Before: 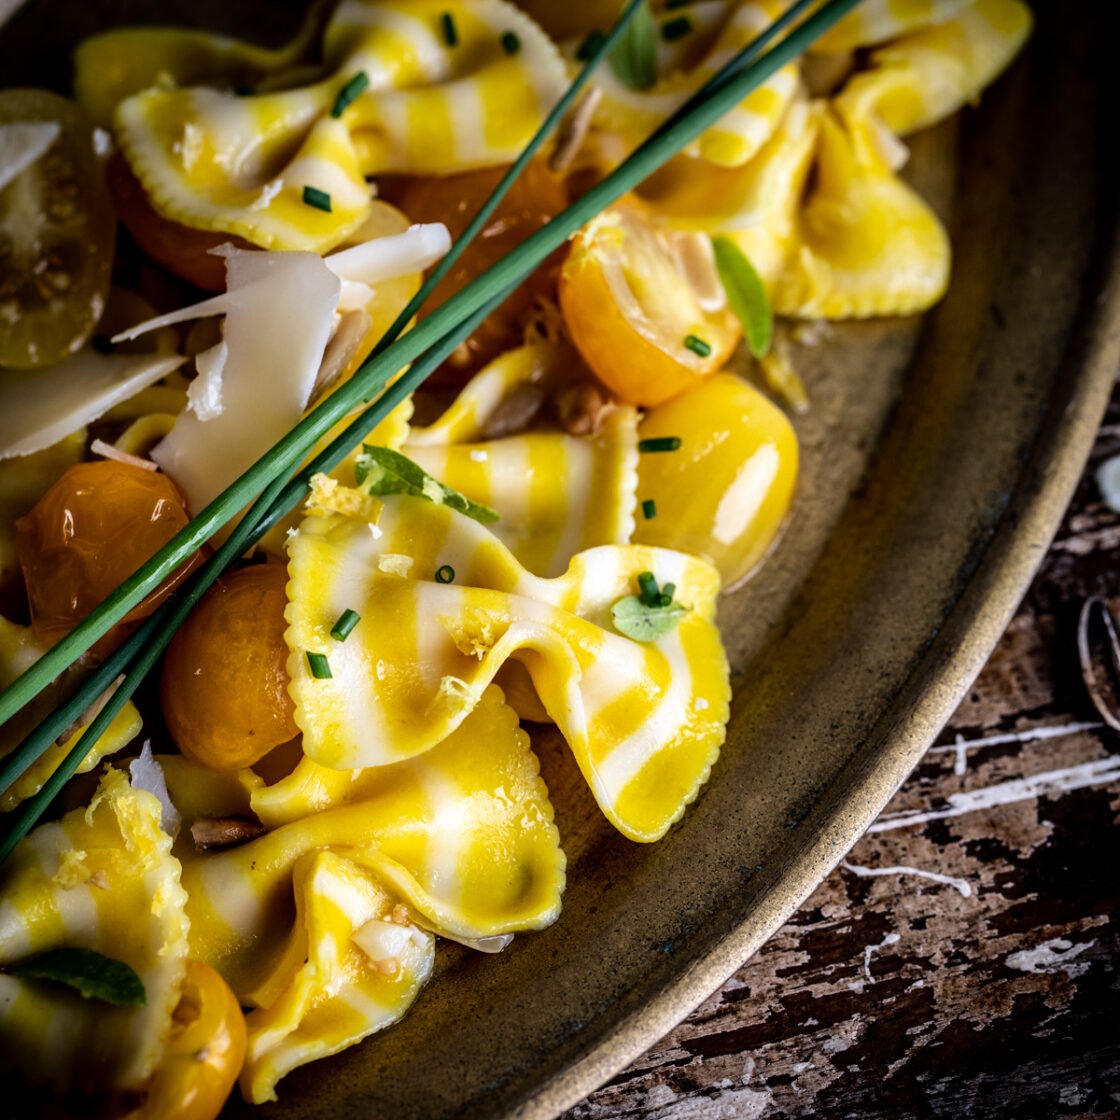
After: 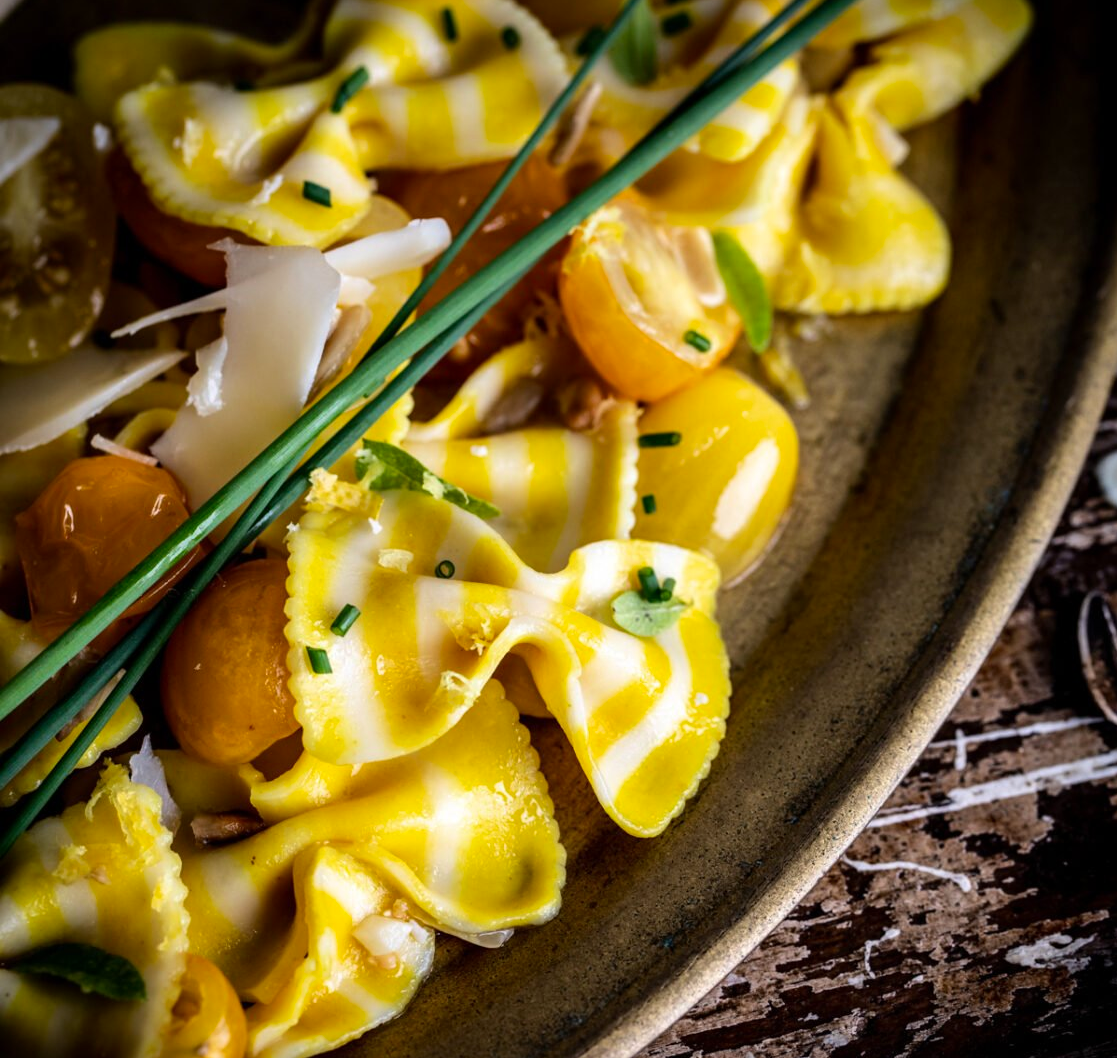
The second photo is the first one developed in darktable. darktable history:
crop: top 0.448%, right 0.264%, bottom 5.045%
contrast brightness saturation: contrast 0.04, saturation 0.07
